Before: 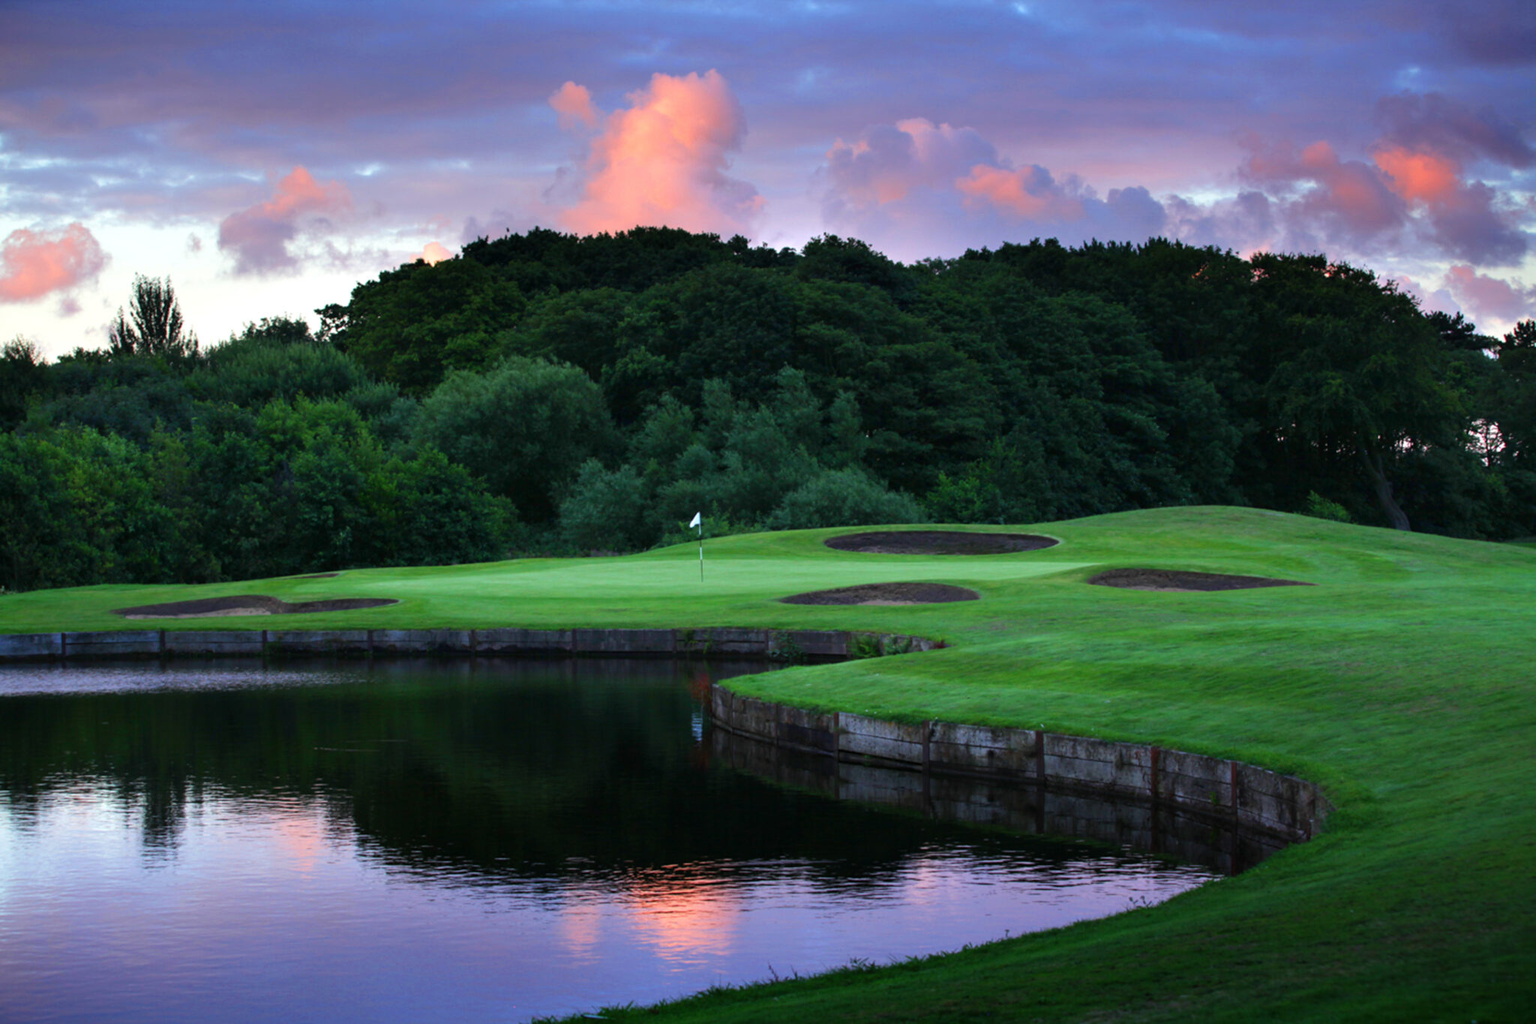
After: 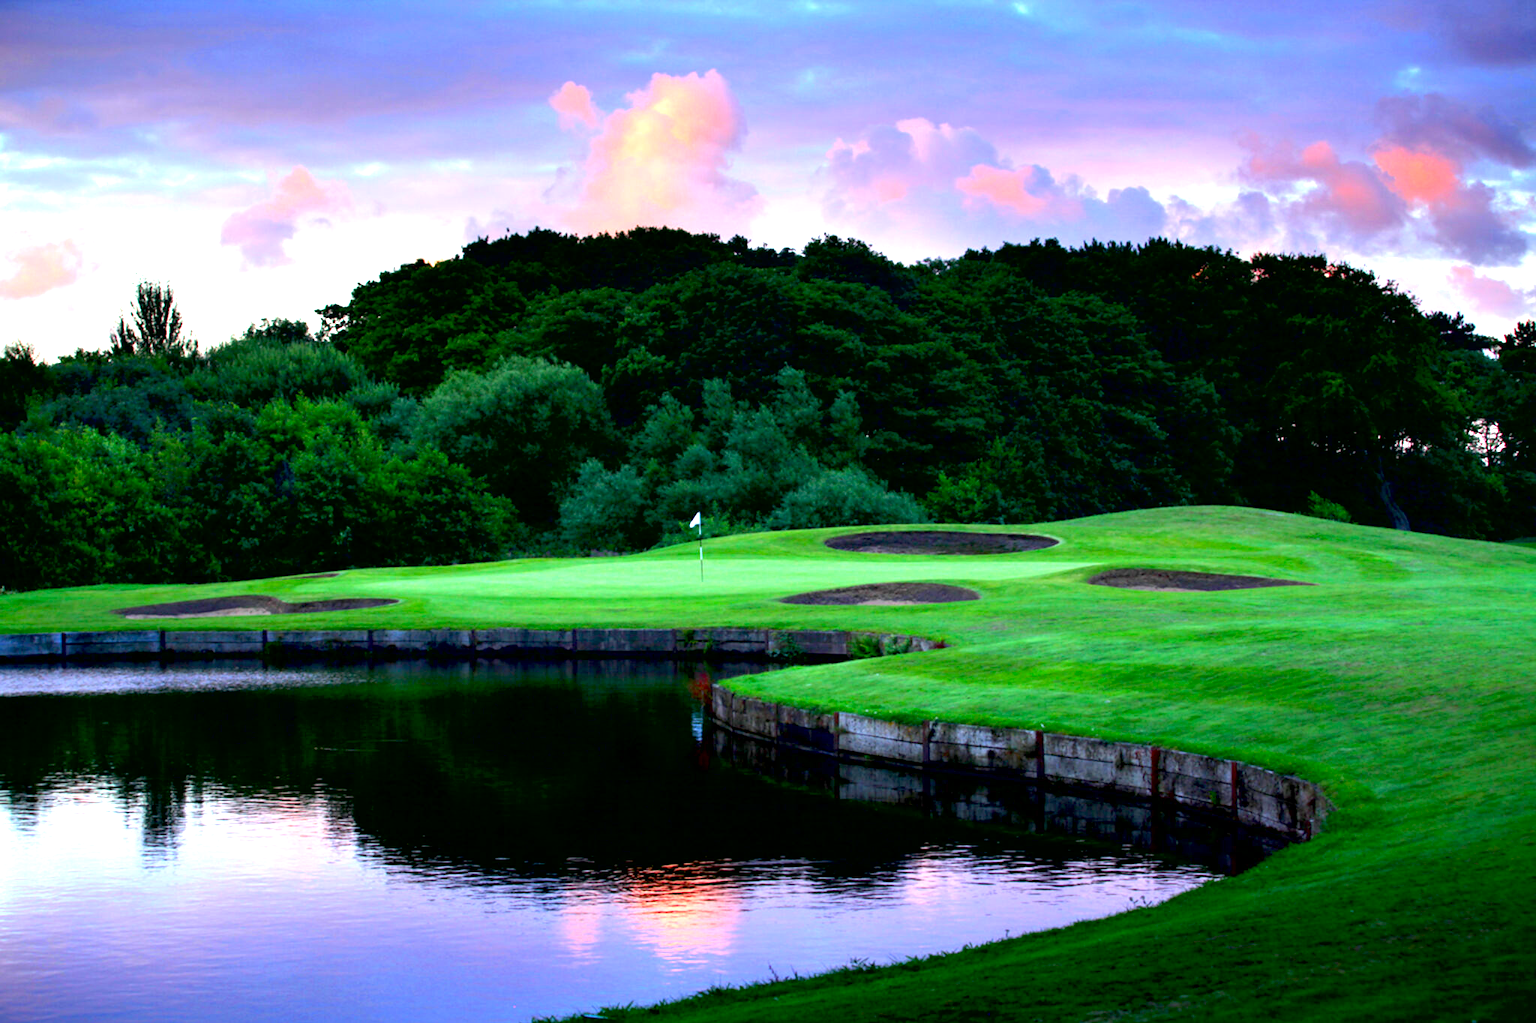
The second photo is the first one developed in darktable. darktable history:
contrast brightness saturation: contrast 0.039, saturation 0.161
exposure: black level correction 0.011, exposure 1.088 EV, compensate highlight preservation false
